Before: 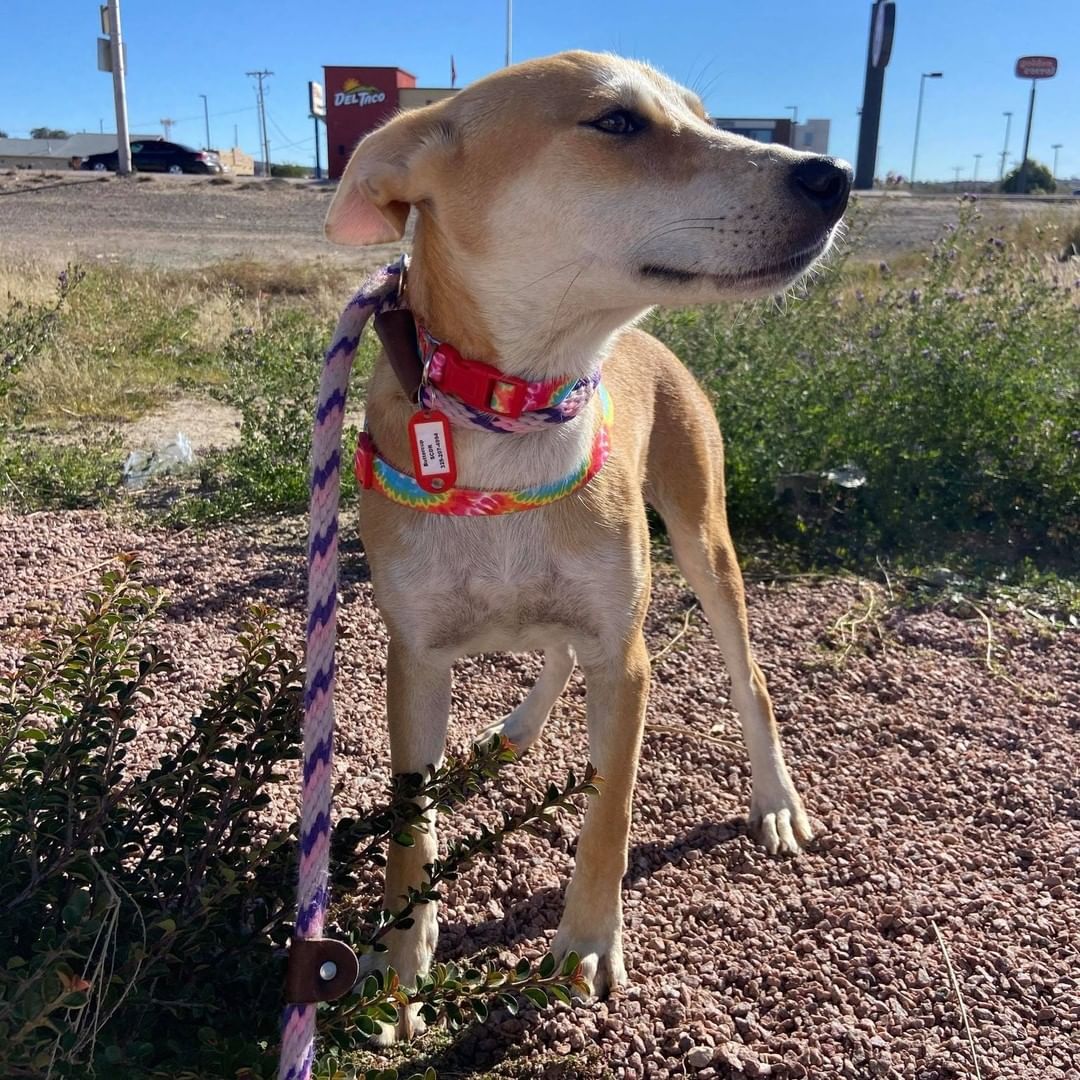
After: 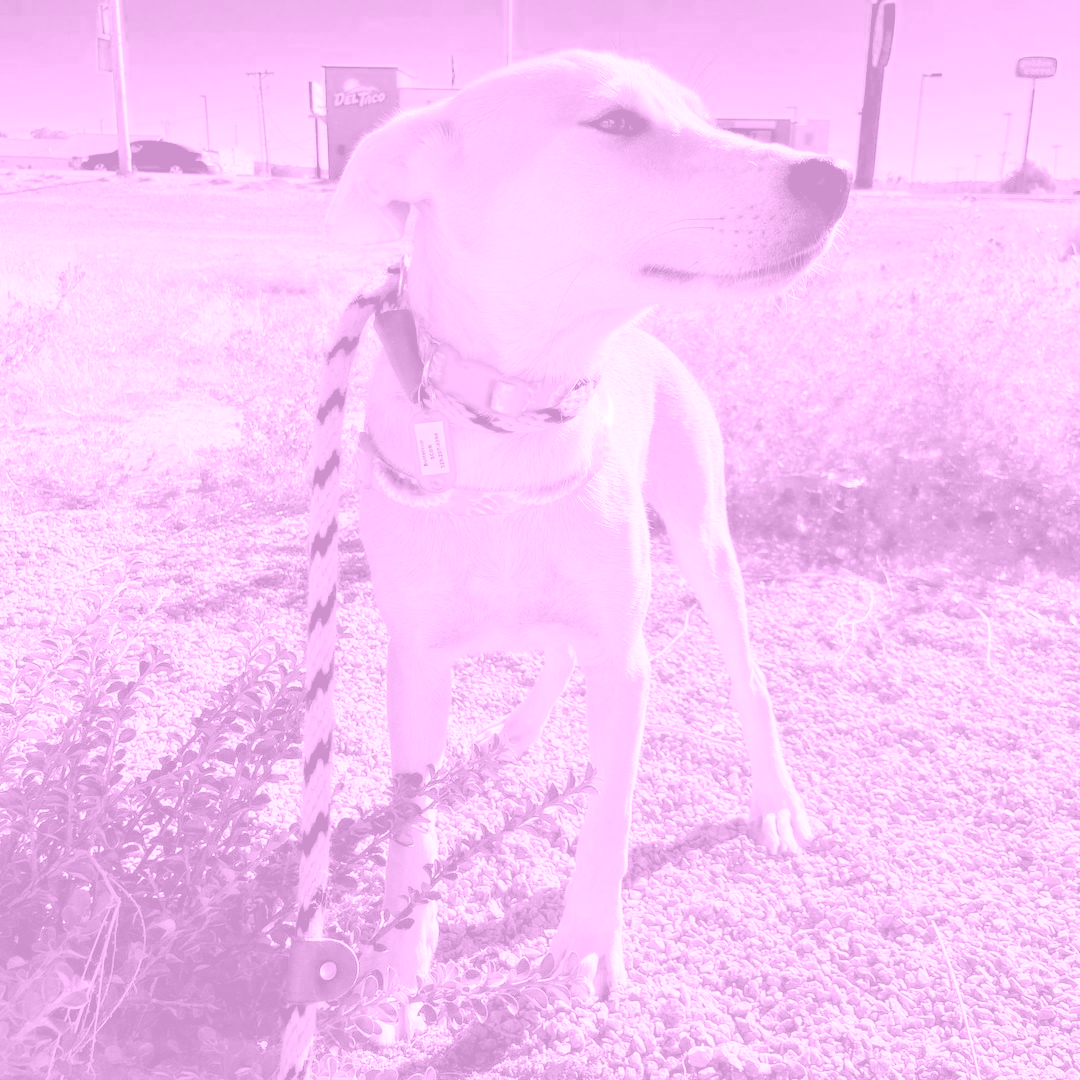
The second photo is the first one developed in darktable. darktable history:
exposure: black level correction 0.001, exposure 0.5 EV, compensate exposure bias true, compensate highlight preservation false
contrast brightness saturation: brightness 0.18, saturation -0.5
color calibration: output R [1.422, -0.35, -0.252, 0], output G [-0.238, 1.259, -0.084, 0], output B [-0.081, -0.196, 1.58, 0], output brightness [0.49, 0.671, -0.57, 0], illuminant same as pipeline (D50), adaptation none (bypass), saturation algorithm version 1 (2020)
colorize: hue 331.2°, saturation 69%, source mix 30.28%, lightness 69.02%, version 1
